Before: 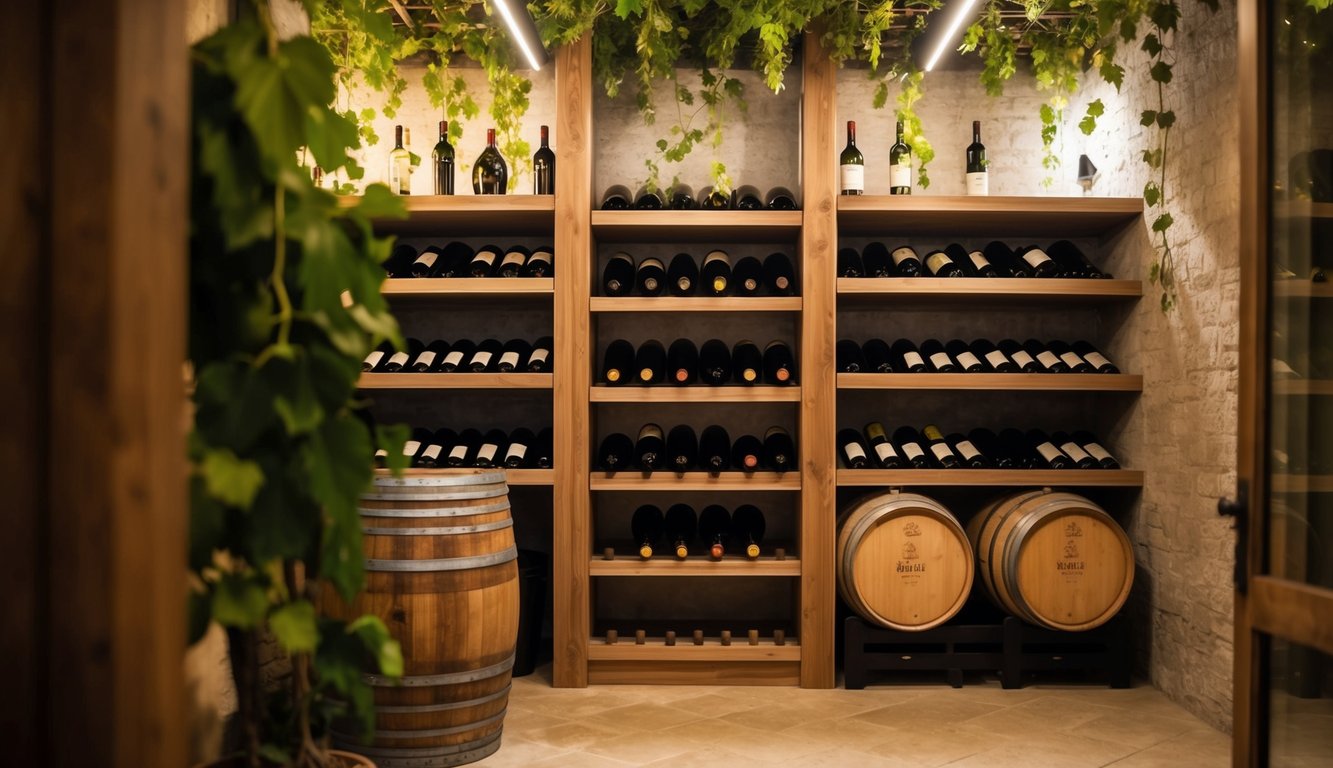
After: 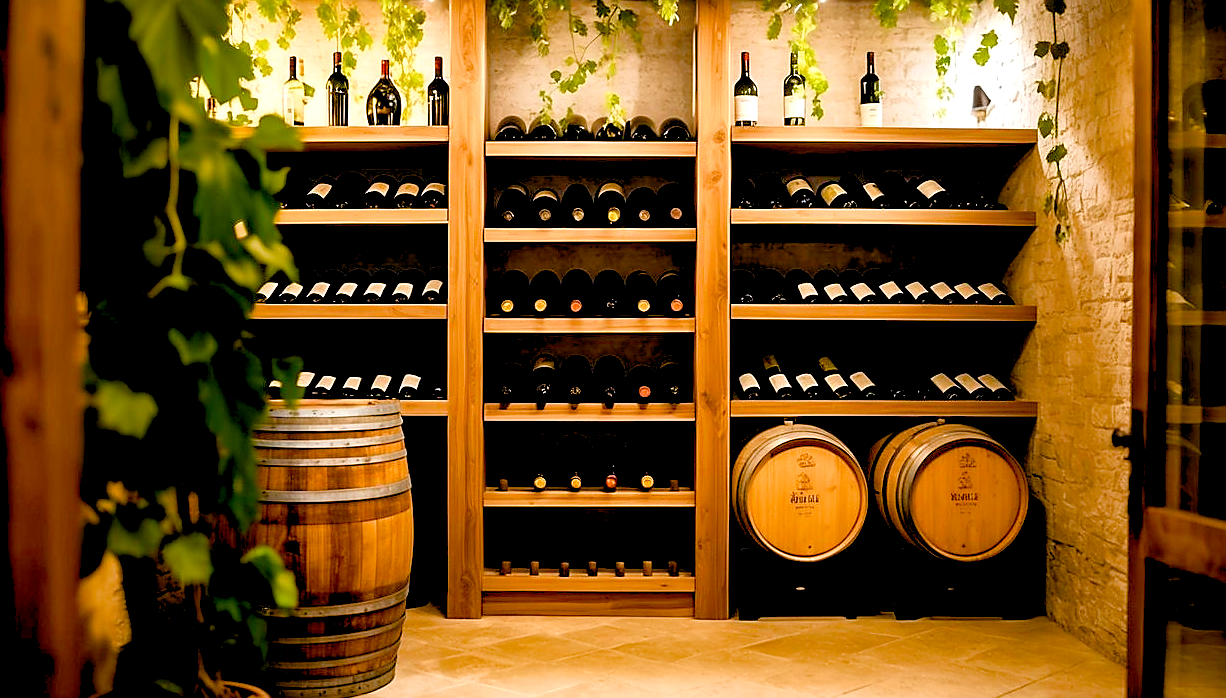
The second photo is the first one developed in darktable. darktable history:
exposure: black level correction 0.017, exposure -0.005 EV, compensate highlight preservation false
crop and rotate: left 7.956%, top 9.082%
levels: levels [0.044, 0.416, 0.908]
color balance rgb: global offset › luminance 0.23%, global offset › hue 170.26°, perceptual saturation grading › global saturation 14.173%, perceptual saturation grading › highlights -30.16%, perceptual saturation grading › shadows 51.823%, global vibrance 20%
sharpen: radius 1.364, amount 1.255, threshold 0.712
tone equalizer: on, module defaults
velvia: on, module defaults
